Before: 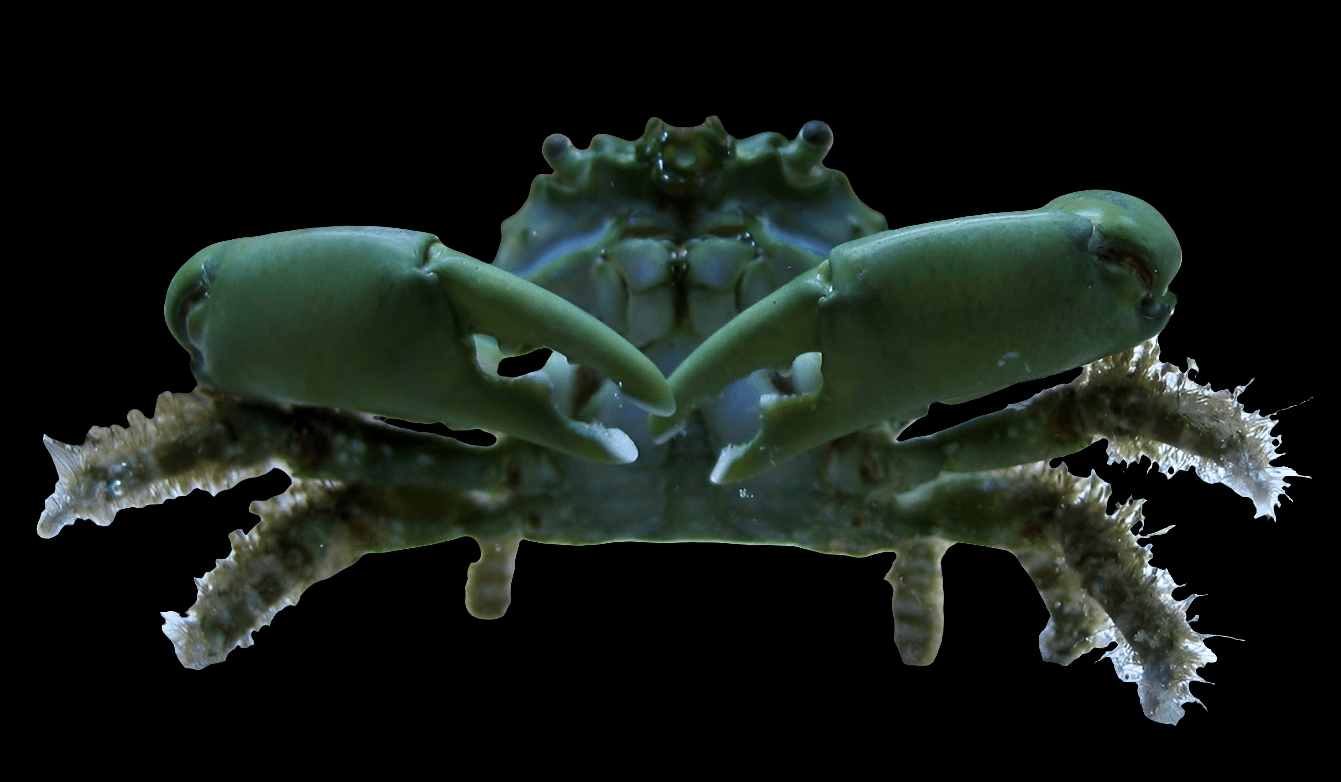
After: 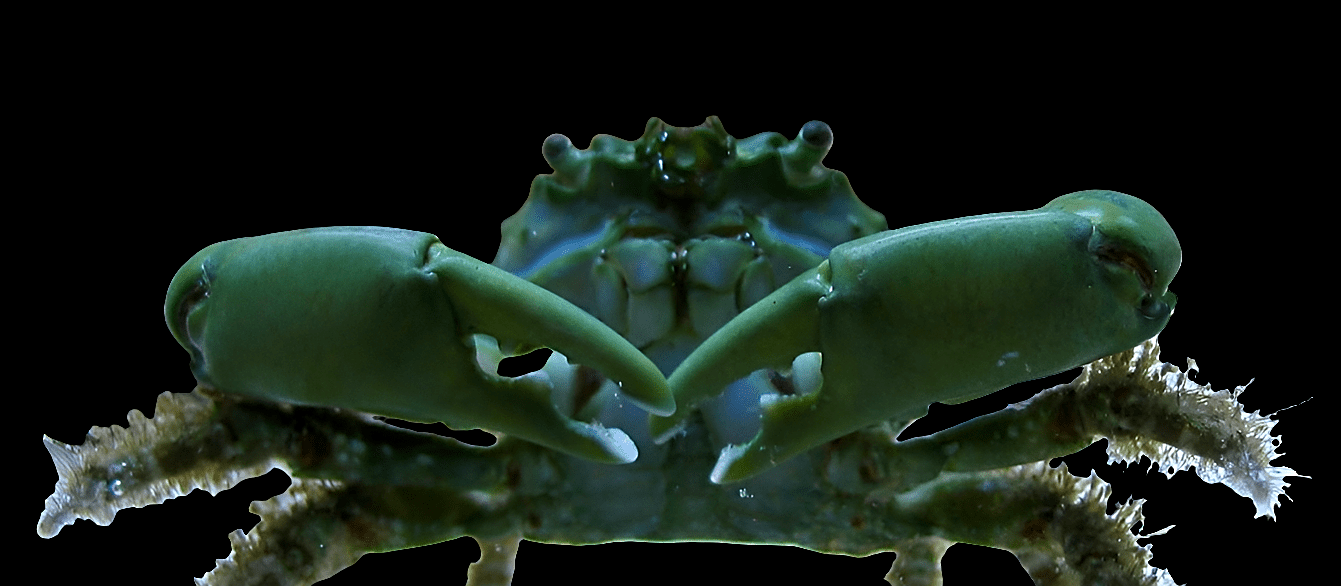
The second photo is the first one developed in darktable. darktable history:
crop: bottom 24.99%
color balance rgb: shadows lift › luminance -10.043%, shadows lift › chroma 0.995%, shadows lift › hue 112.61°, perceptual saturation grading › global saturation 24.938%
sharpen: on, module defaults
